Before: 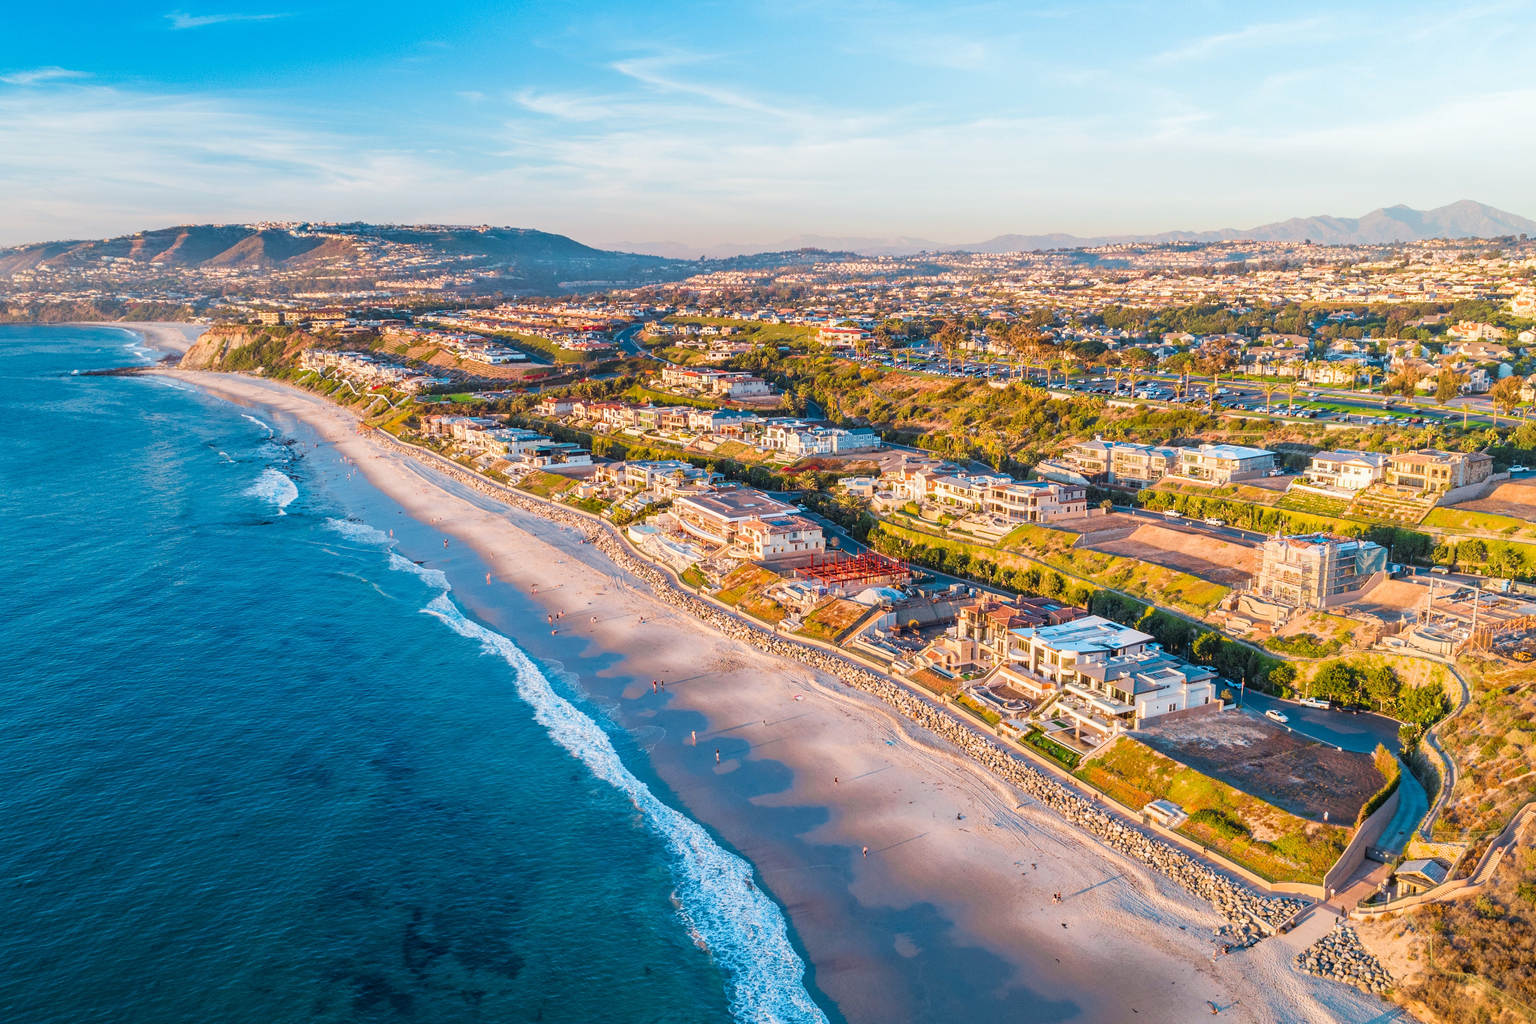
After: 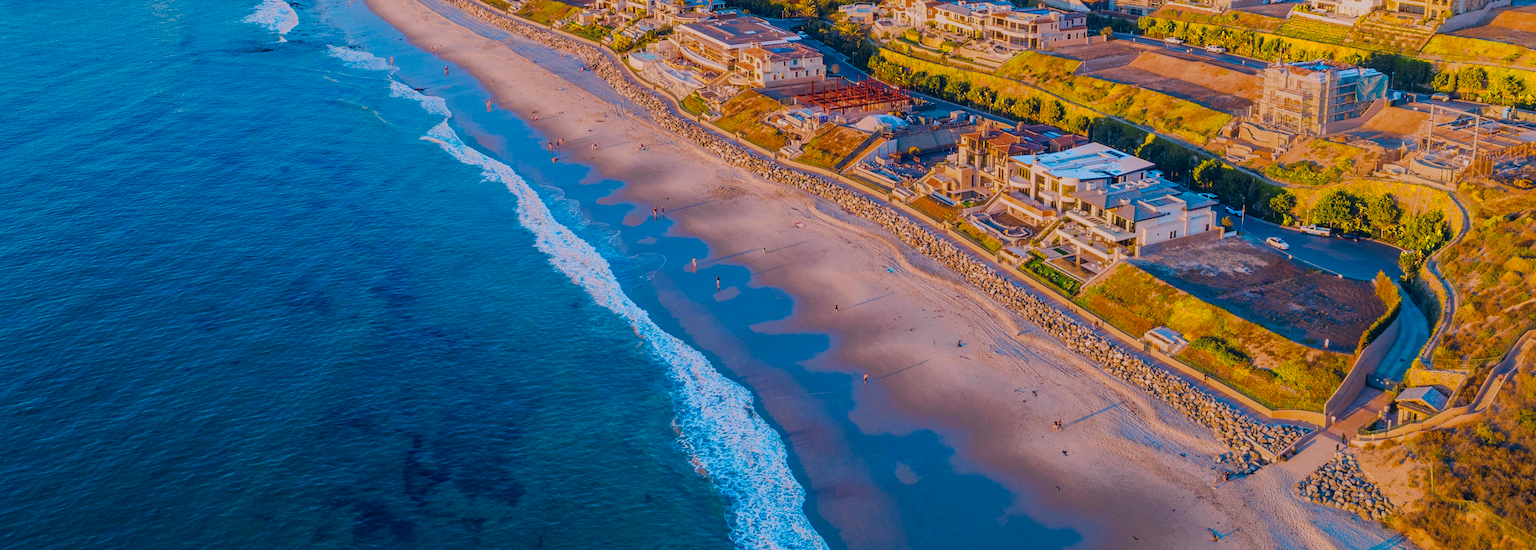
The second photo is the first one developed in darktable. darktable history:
exposure: black level correction 0, exposure -0.721 EV, compensate highlight preservation false
crop and rotate: top 46.237%
color correction: highlights a* 14.46, highlights b* 5.85, shadows a* -5.53, shadows b* -15.24, saturation 0.85
color balance rgb: linear chroma grading › global chroma 15%, perceptual saturation grading › global saturation 30%
color zones: curves: ch0 [(0, 0.485) (0.178, 0.476) (0.261, 0.623) (0.411, 0.403) (0.708, 0.603) (0.934, 0.412)]; ch1 [(0.003, 0.485) (0.149, 0.496) (0.229, 0.584) (0.326, 0.551) (0.484, 0.262) (0.757, 0.643)]
